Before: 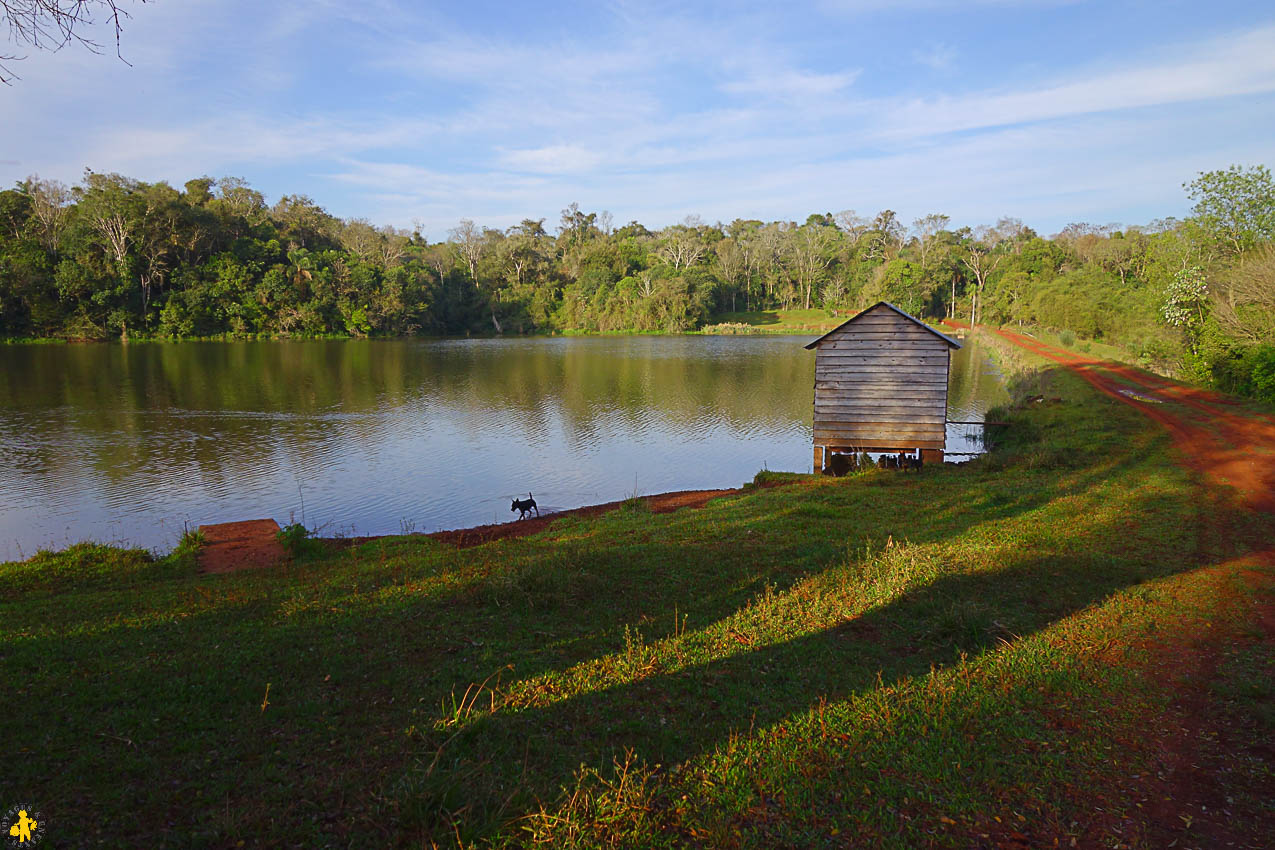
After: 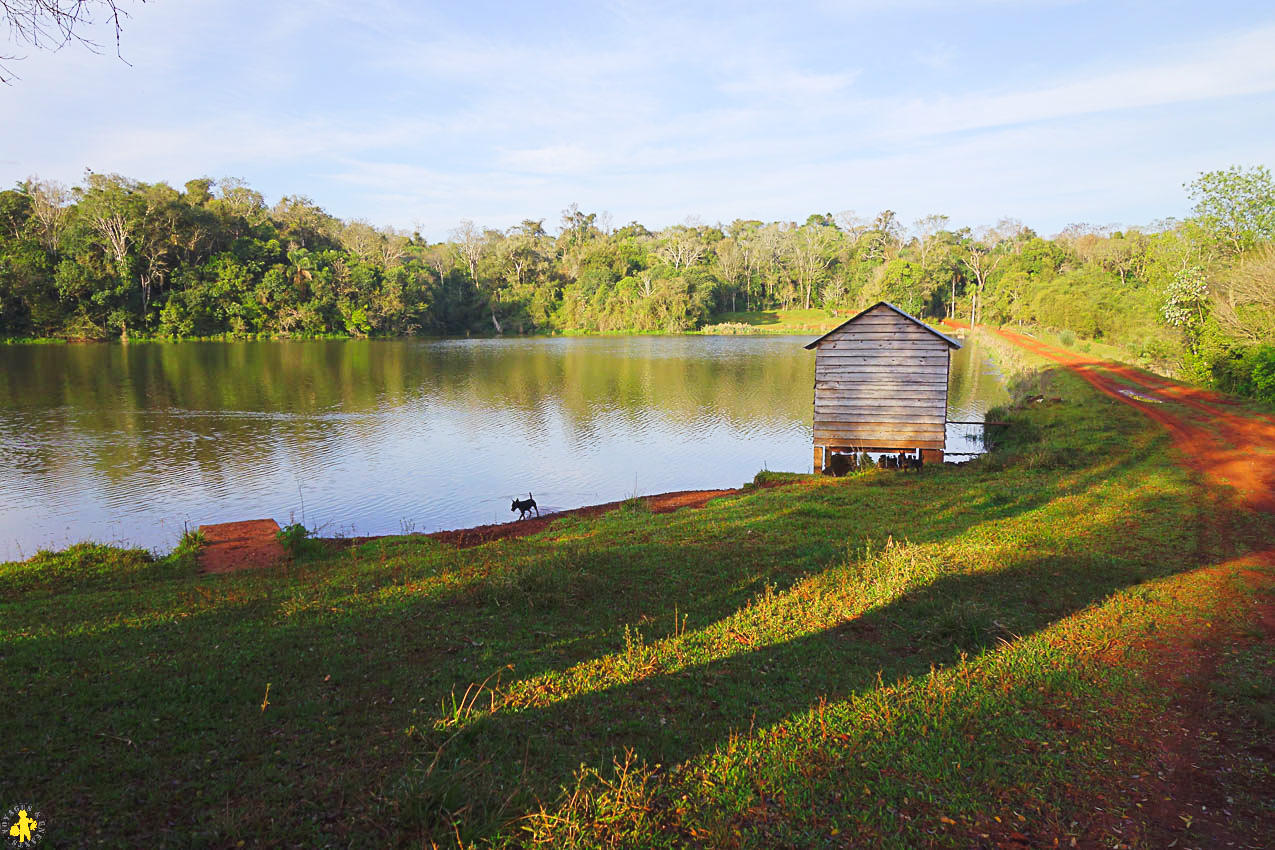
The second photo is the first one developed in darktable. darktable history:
contrast brightness saturation: brightness 0.13
tone curve: curves: ch0 [(0, 0) (0.003, 0.01) (0.011, 0.015) (0.025, 0.023) (0.044, 0.038) (0.069, 0.058) (0.1, 0.093) (0.136, 0.134) (0.177, 0.176) (0.224, 0.221) (0.277, 0.282) (0.335, 0.36) (0.399, 0.438) (0.468, 0.54) (0.543, 0.632) (0.623, 0.724) (0.709, 0.814) (0.801, 0.885) (0.898, 0.947) (1, 1)], preserve colors none
